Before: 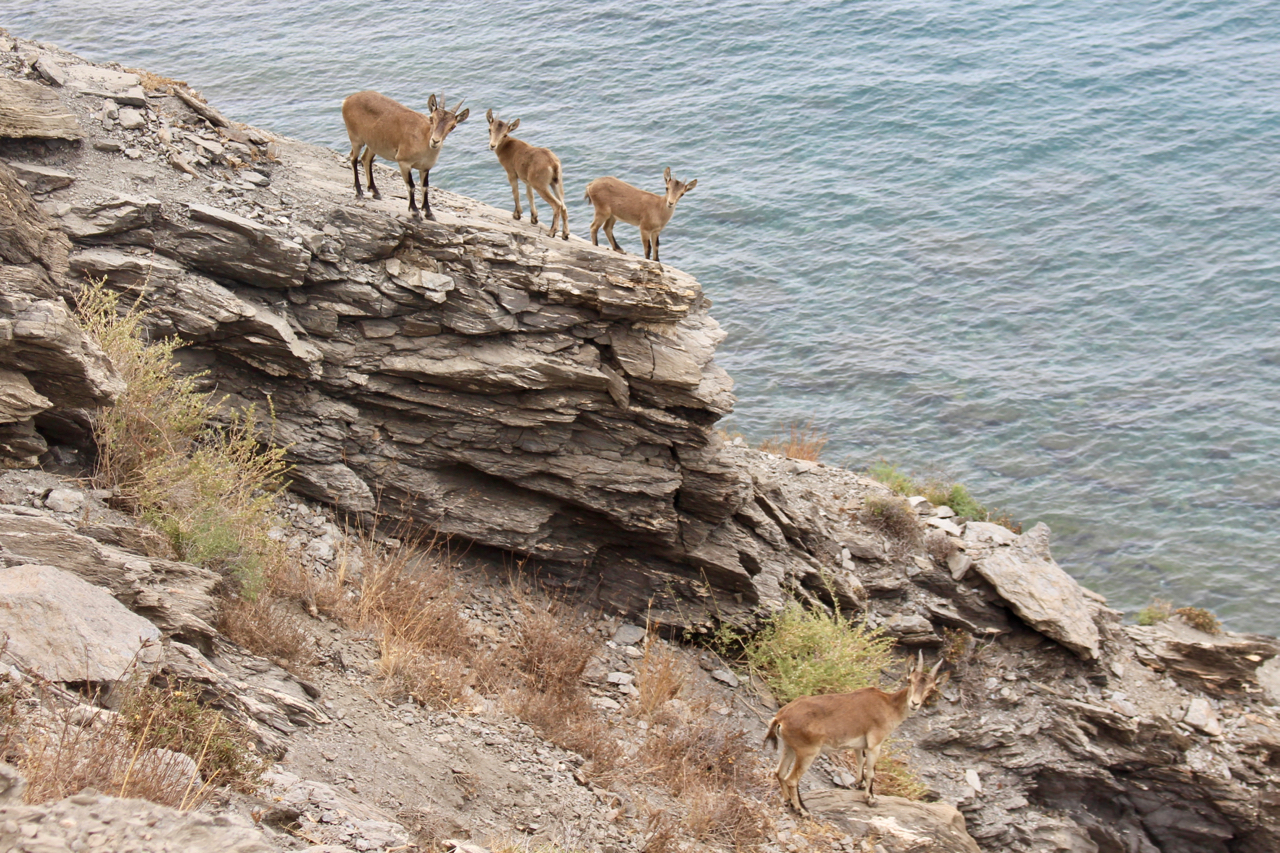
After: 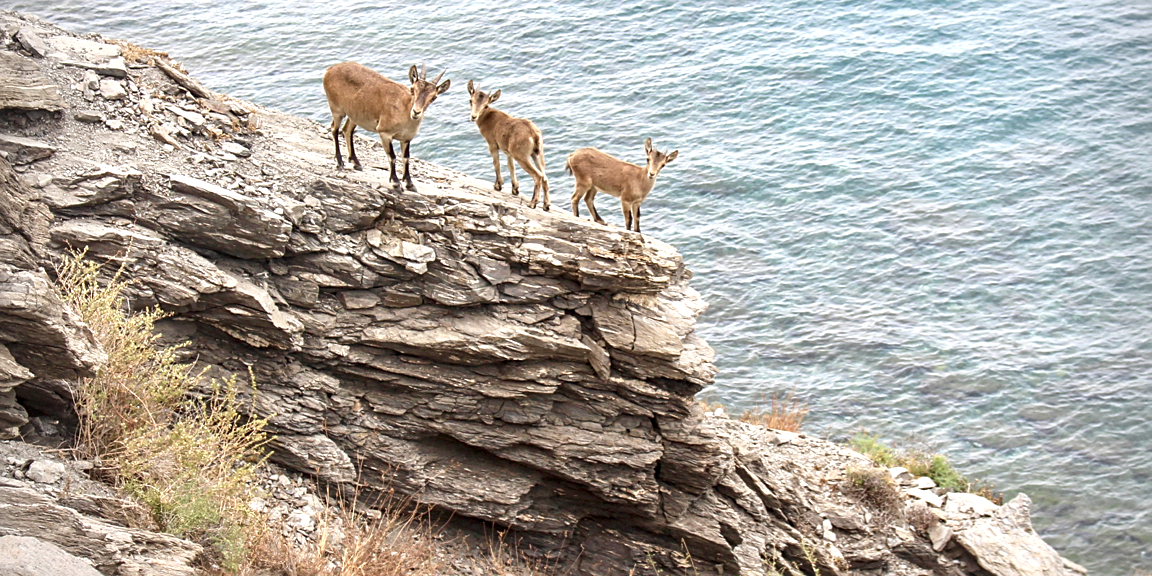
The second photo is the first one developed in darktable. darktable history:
exposure: exposure 0.556 EV, compensate highlight preservation false
vignetting: on, module defaults
local contrast: on, module defaults
sharpen: on, module defaults
crop: left 1.509%, top 3.452%, right 7.696%, bottom 28.452%
